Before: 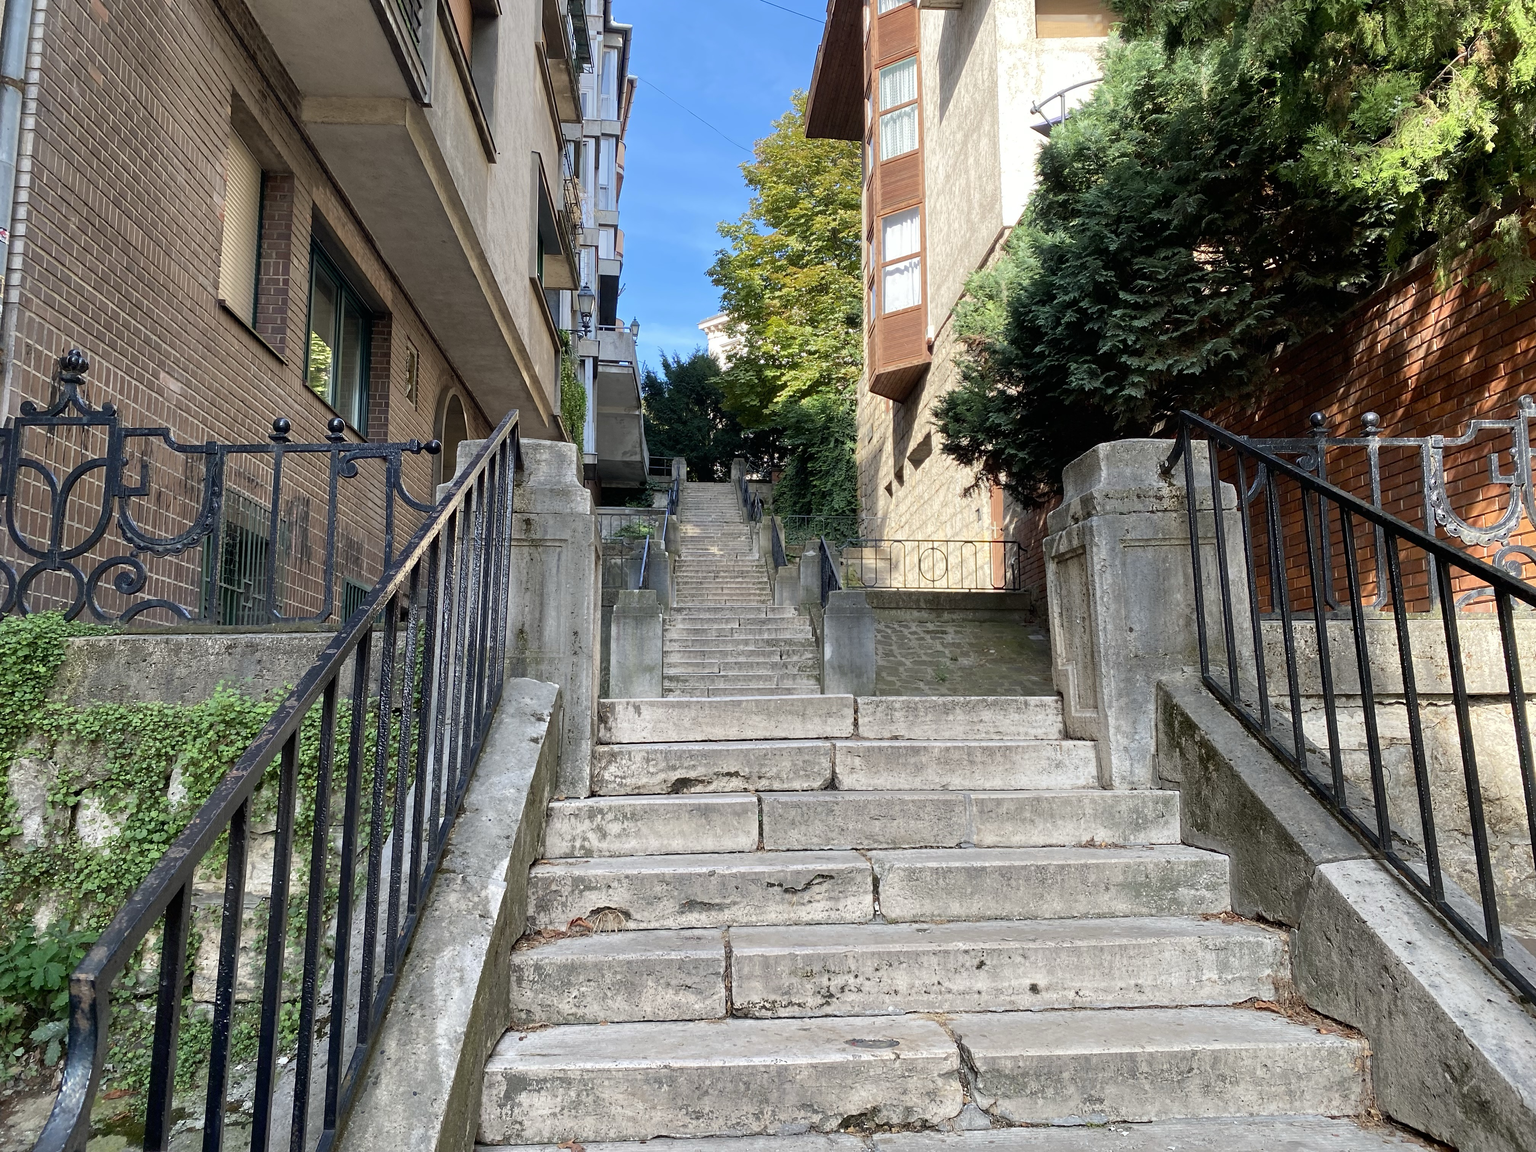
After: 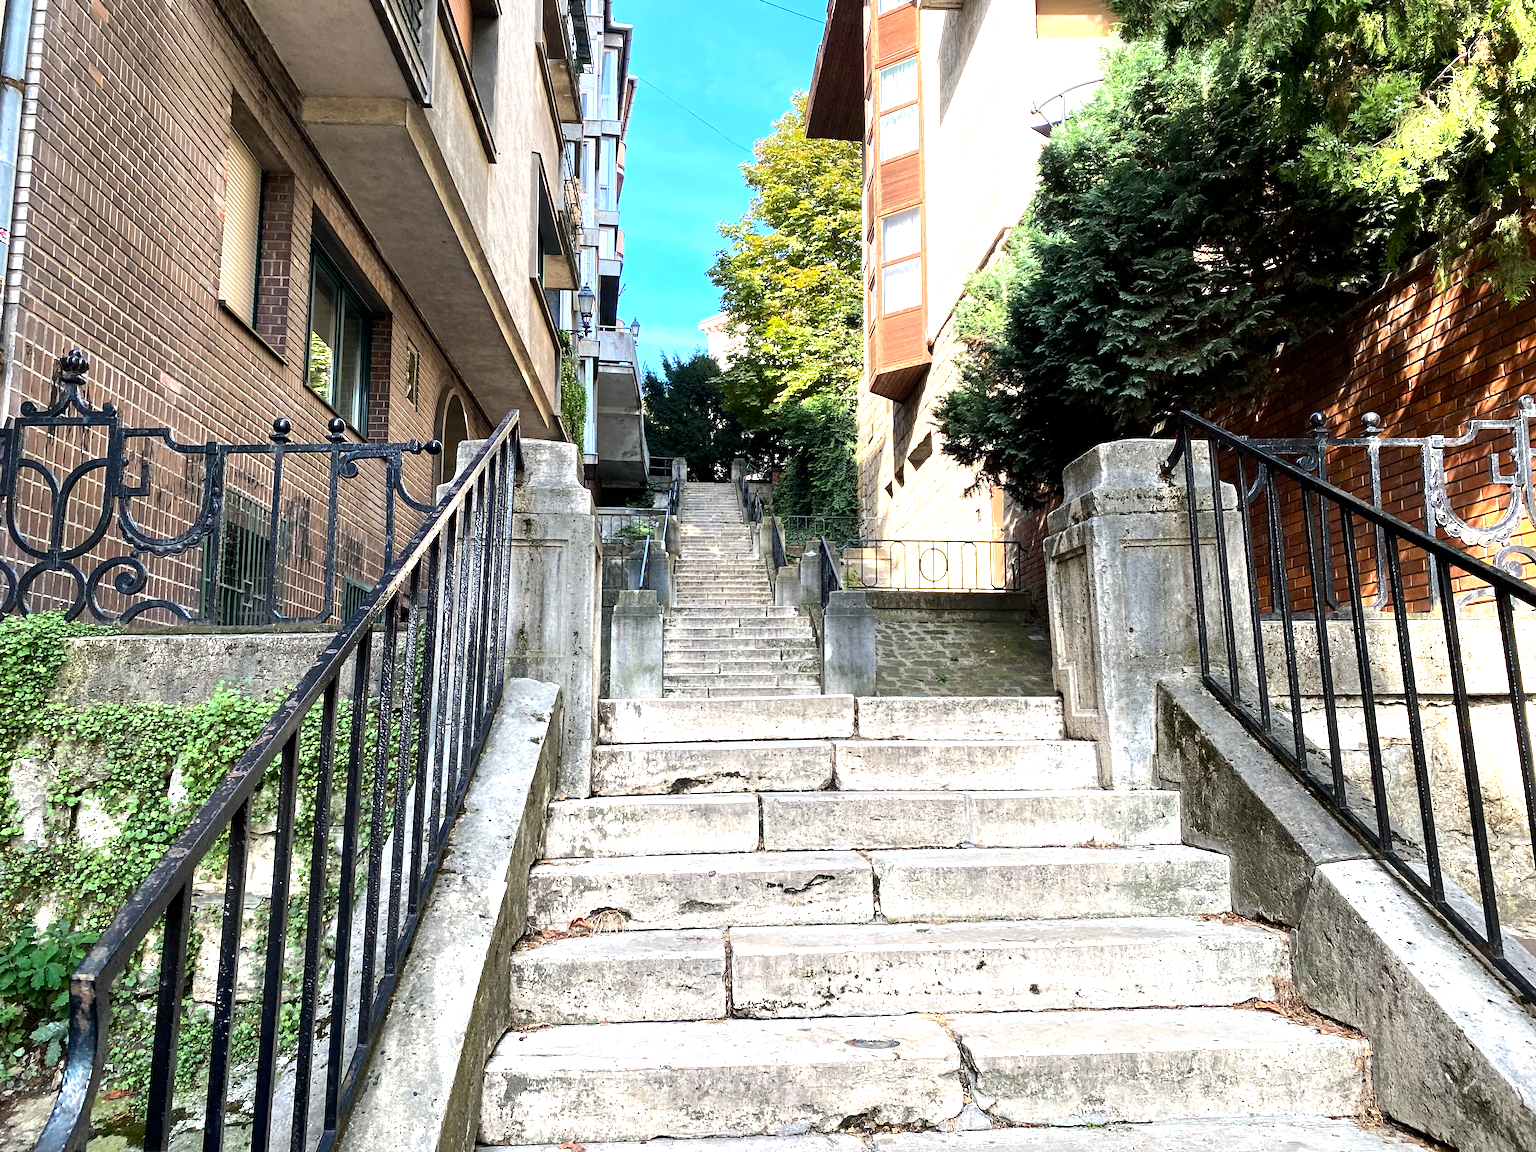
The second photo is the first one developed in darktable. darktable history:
haze removal: compatibility mode true, adaptive false
tone equalizer: -8 EV -0.785 EV, -7 EV -0.686 EV, -6 EV -0.603 EV, -5 EV -0.413 EV, -3 EV 0.389 EV, -2 EV 0.6 EV, -1 EV 0.681 EV, +0 EV 0.732 EV, edges refinement/feathering 500, mask exposure compensation -1.57 EV, preserve details no
exposure: black level correction 0.001, exposure 0.499 EV, compensate highlight preservation false
